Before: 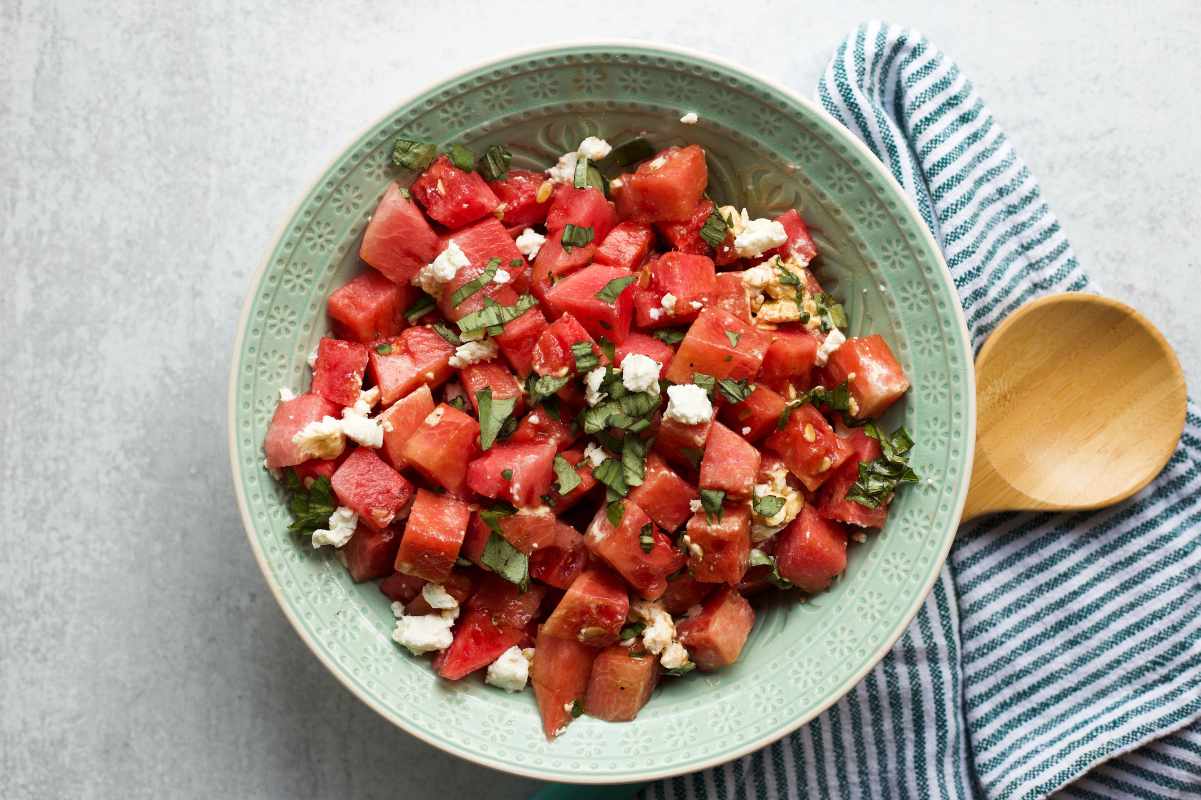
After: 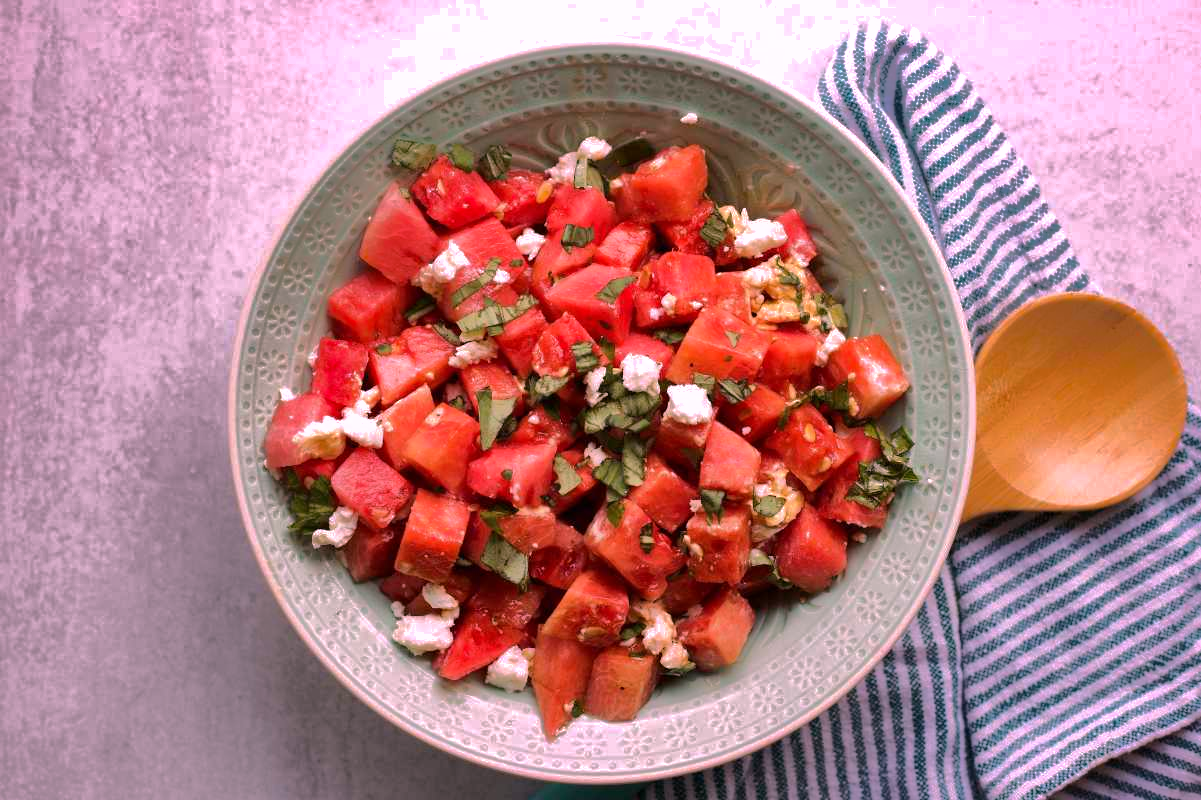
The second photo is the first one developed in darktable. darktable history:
shadows and highlights: shadows -19.91, highlights -73.15
white balance: red 1.188, blue 1.11
